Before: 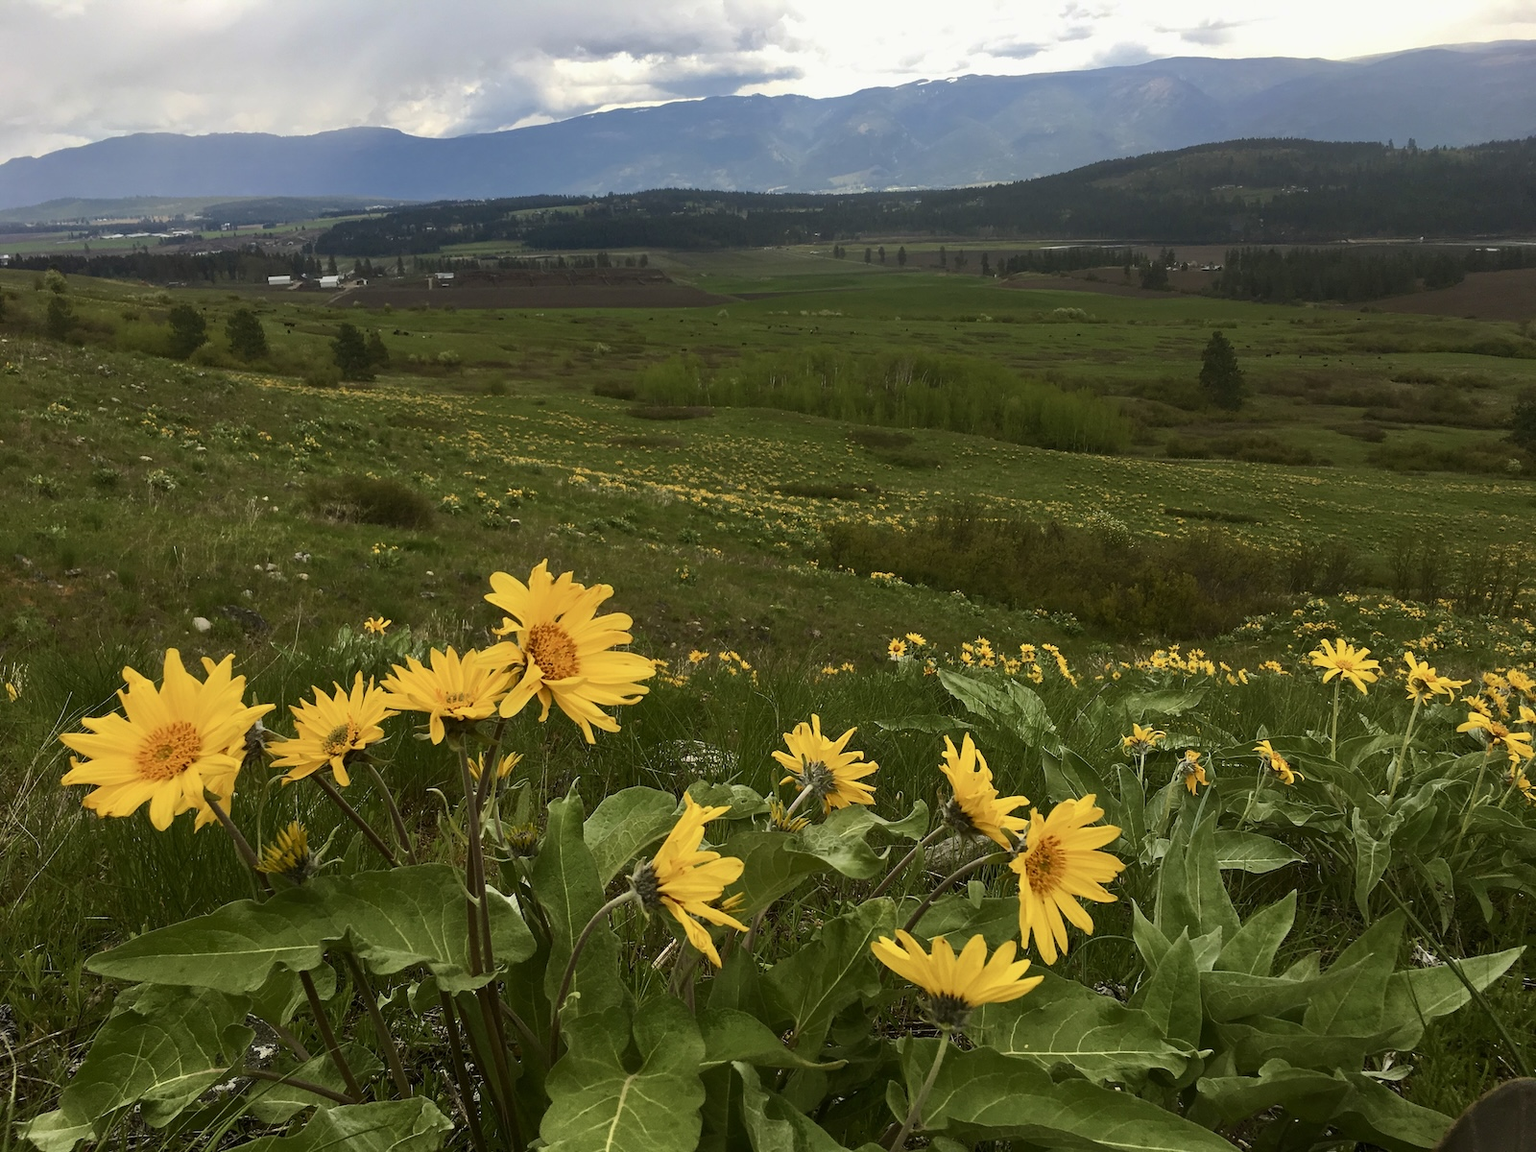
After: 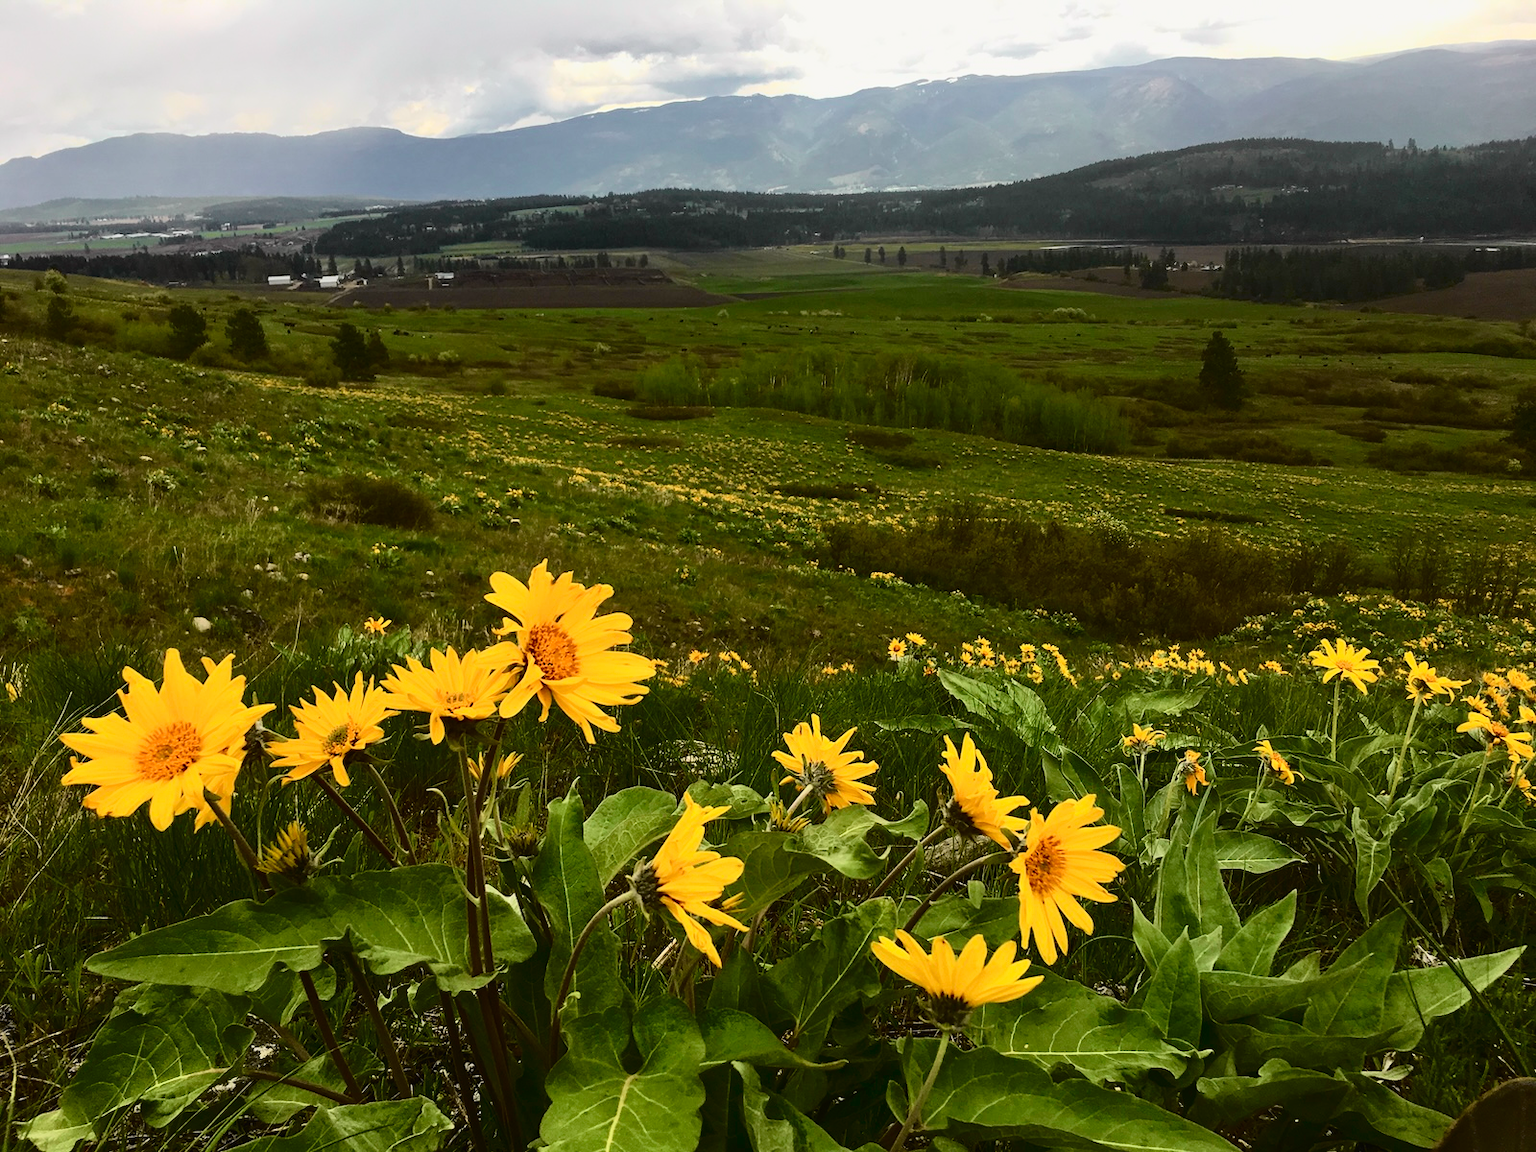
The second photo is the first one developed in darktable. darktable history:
tone curve: curves: ch0 [(0, 0.014) (0.17, 0.099) (0.392, 0.438) (0.725, 0.828) (0.872, 0.918) (1, 0.981)]; ch1 [(0, 0) (0.402, 0.36) (0.489, 0.491) (0.5, 0.503) (0.515, 0.52) (0.545, 0.574) (0.615, 0.662) (0.701, 0.725) (1, 1)]; ch2 [(0, 0) (0.42, 0.458) (0.485, 0.499) (0.503, 0.503) (0.531, 0.542) (0.561, 0.594) (0.644, 0.694) (0.717, 0.753) (1, 0.991)], color space Lab, independent channels
